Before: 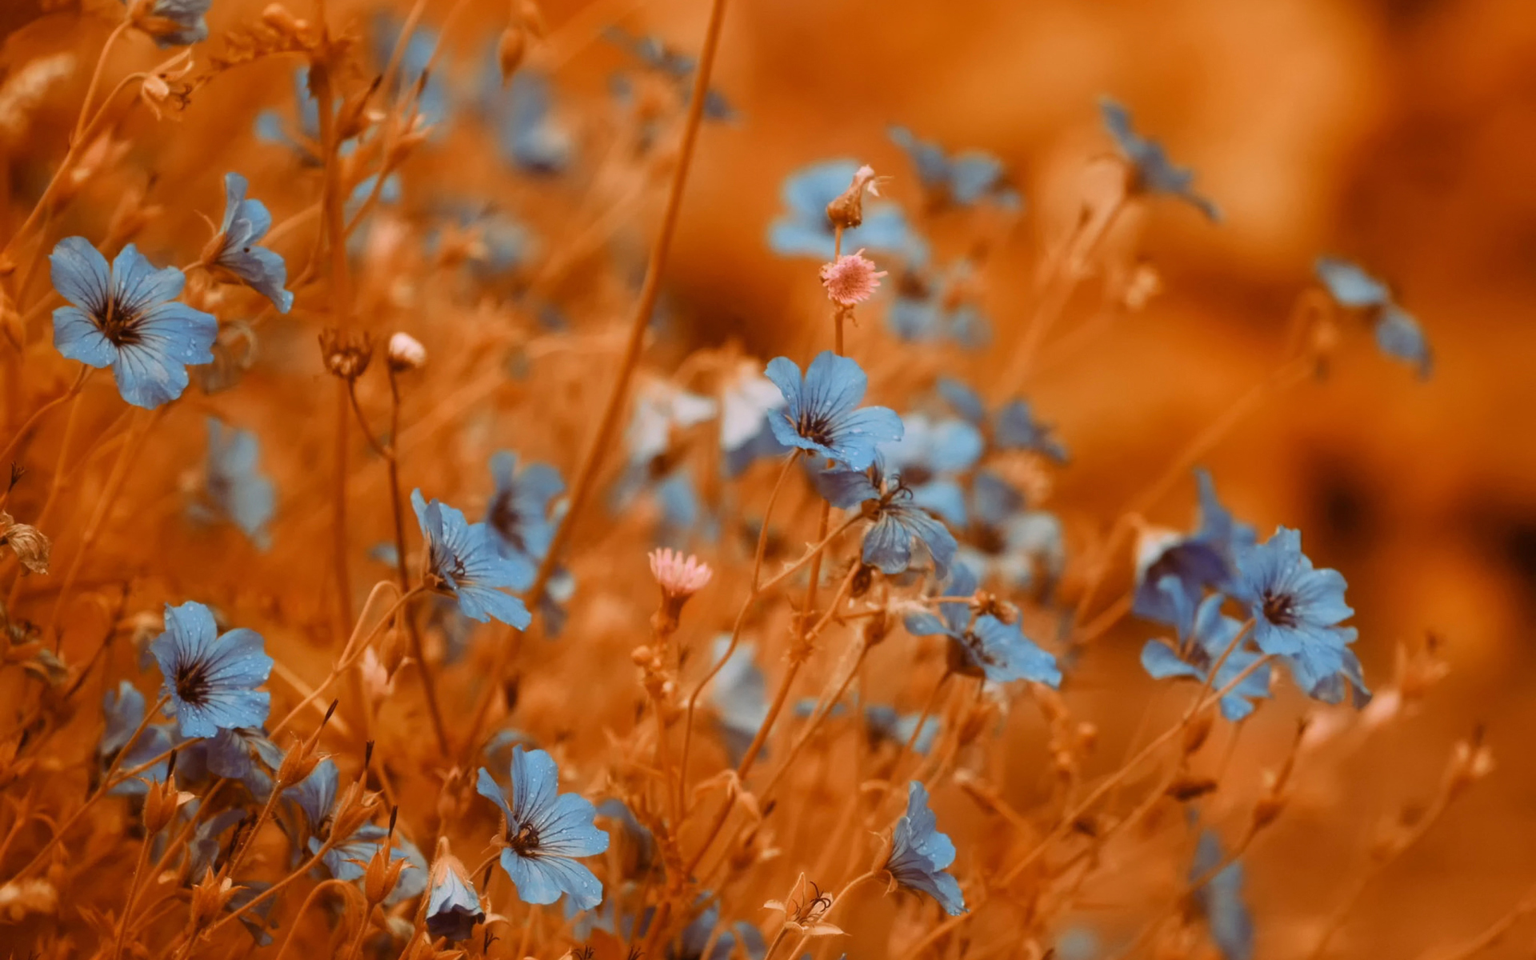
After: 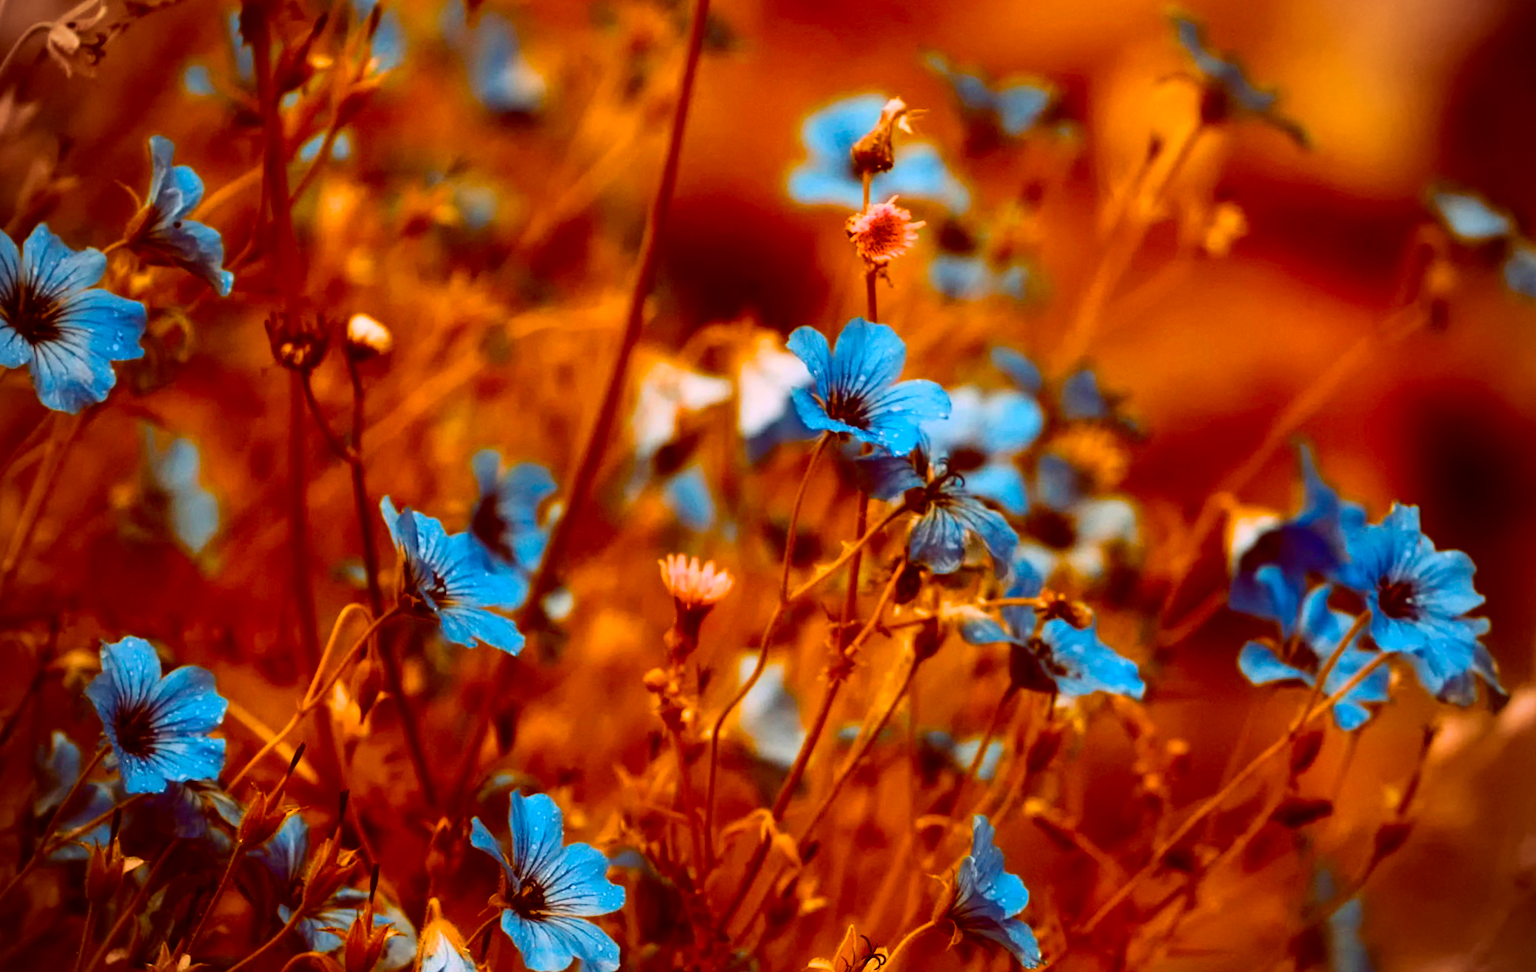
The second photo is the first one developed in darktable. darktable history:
crop: left 3.305%, top 6.436%, right 6.389%, bottom 3.258%
rotate and perspective: rotation -2.12°, lens shift (vertical) 0.009, lens shift (horizontal) -0.008, automatic cropping original format, crop left 0.036, crop right 0.964, crop top 0.05, crop bottom 0.959
vignetting: on, module defaults
contrast brightness saturation: contrast 0.24, brightness -0.24, saturation 0.14
color balance rgb: linear chroma grading › shadows 10%, linear chroma grading › highlights 10%, linear chroma grading › global chroma 15%, linear chroma grading › mid-tones 15%, perceptual saturation grading › global saturation 40%, perceptual saturation grading › highlights -25%, perceptual saturation grading › mid-tones 35%, perceptual saturation grading › shadows 35%, perceptual brilliance grading › global brilliance 11.29%, global vibrance 11.29%
